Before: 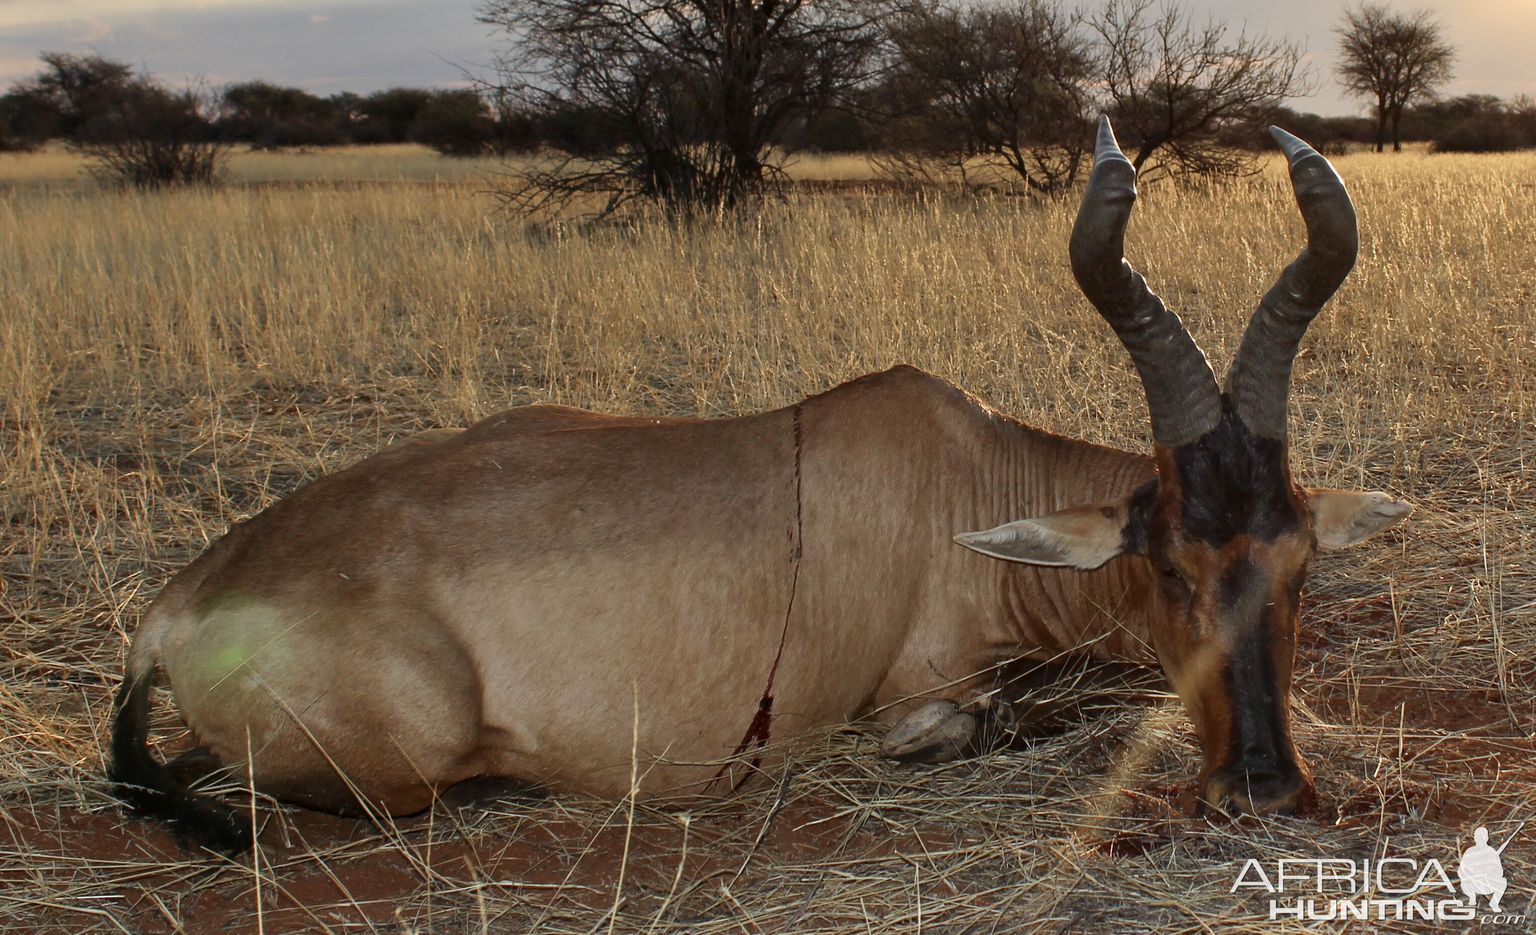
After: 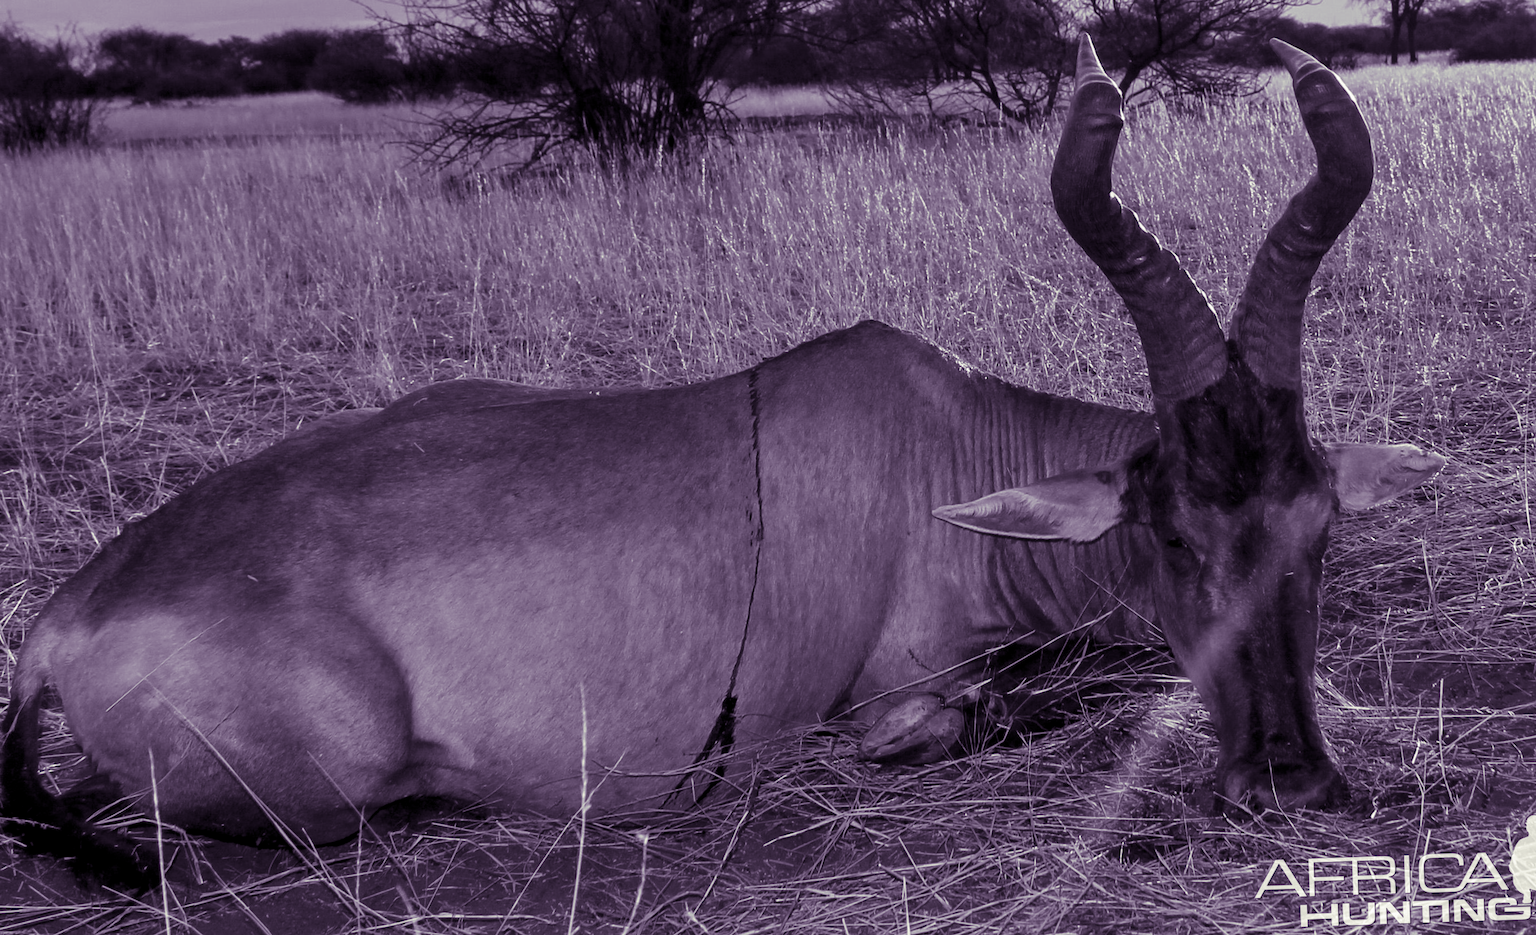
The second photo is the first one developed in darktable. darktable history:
white balance: red 0.926, green 1.003, blue 1.133
crop and rotate: angle 1.96°, left 5.673%, top 5.673%
monochrome: on, module defaults
split-toning: shadows › hue 266.4°, shadows › saturation 0.4, highlights › hue 61.2°, highlights › saturation 0.3, compress 0%
local contrast: on, module defaults
